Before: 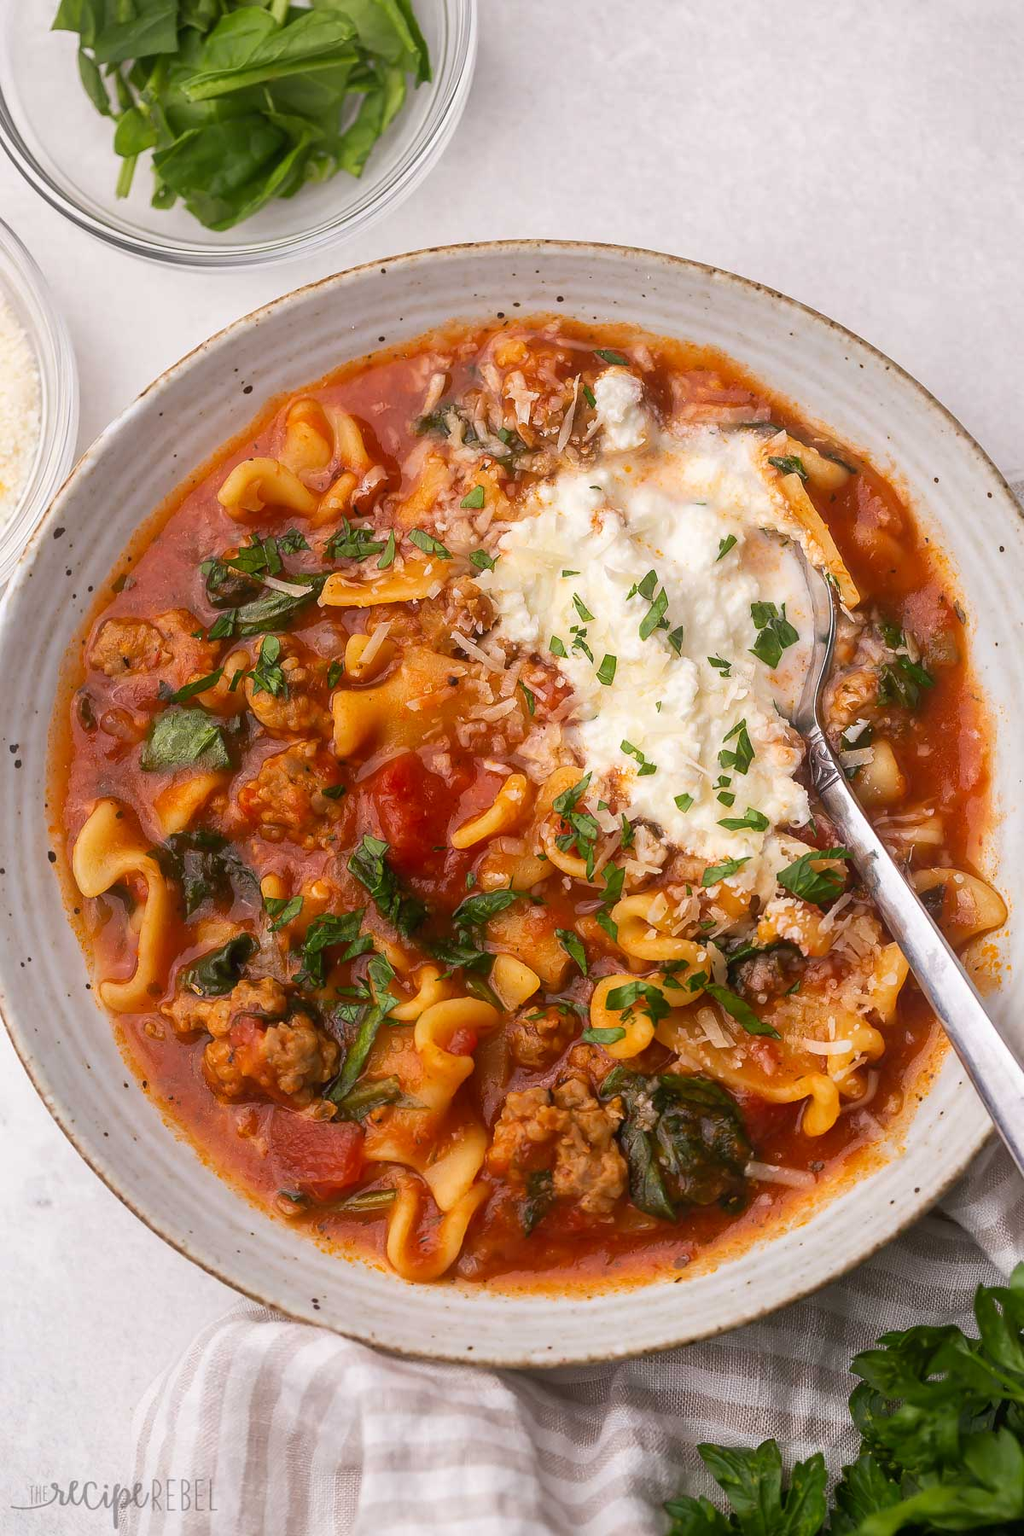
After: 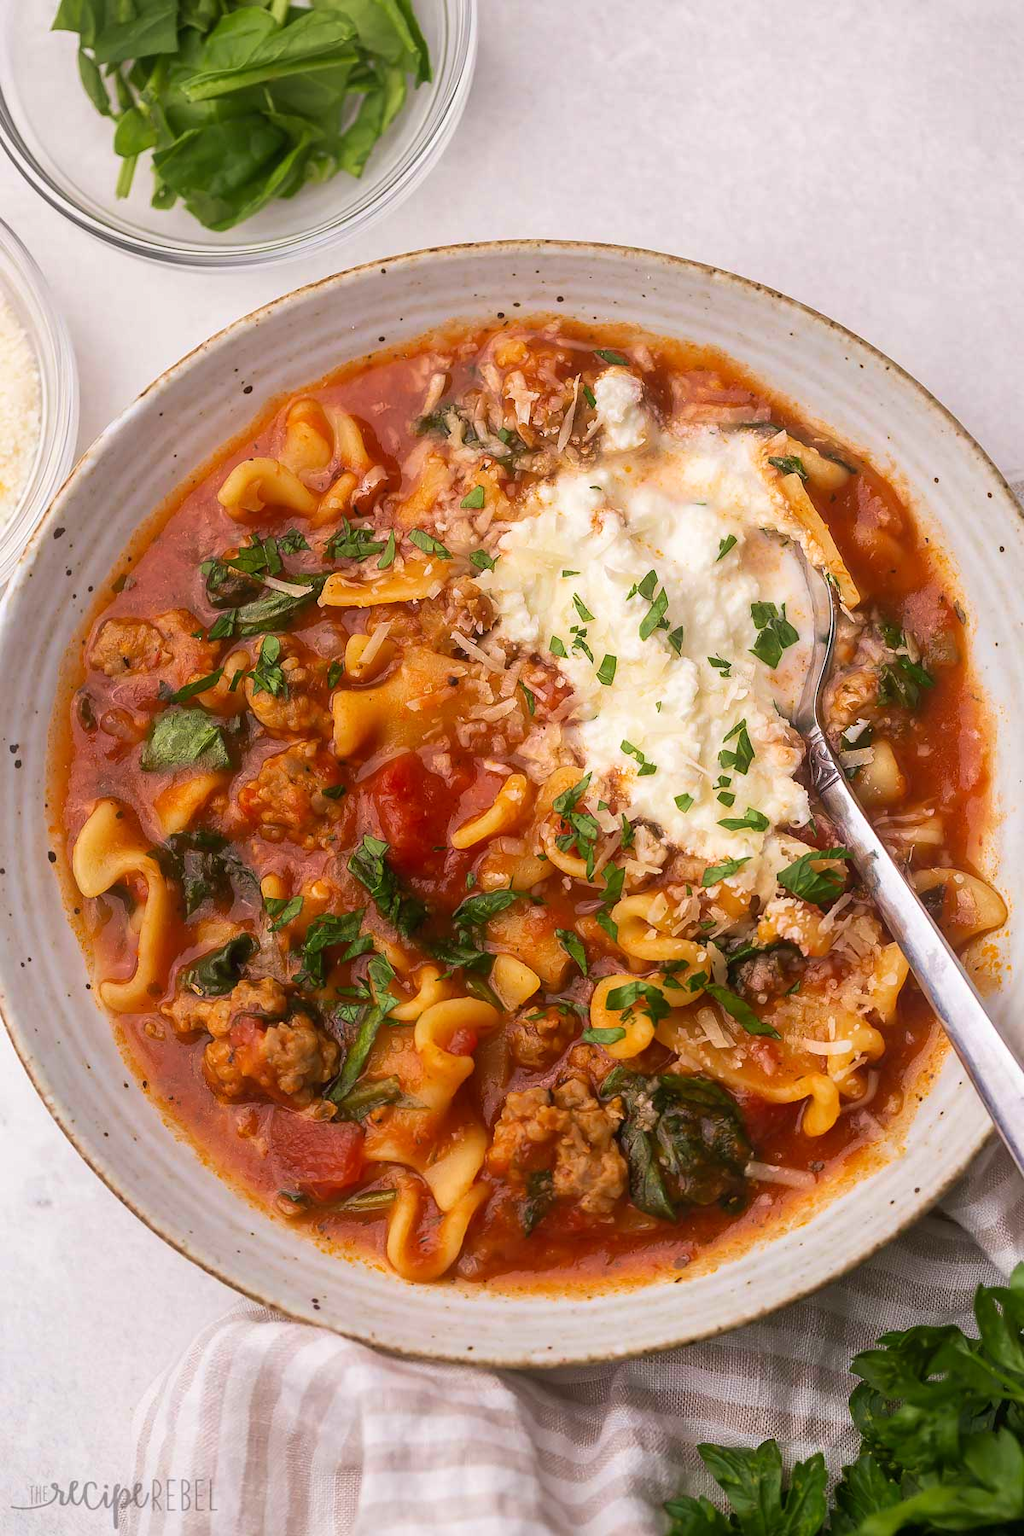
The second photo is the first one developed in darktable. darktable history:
velvia: strength 29.97%
